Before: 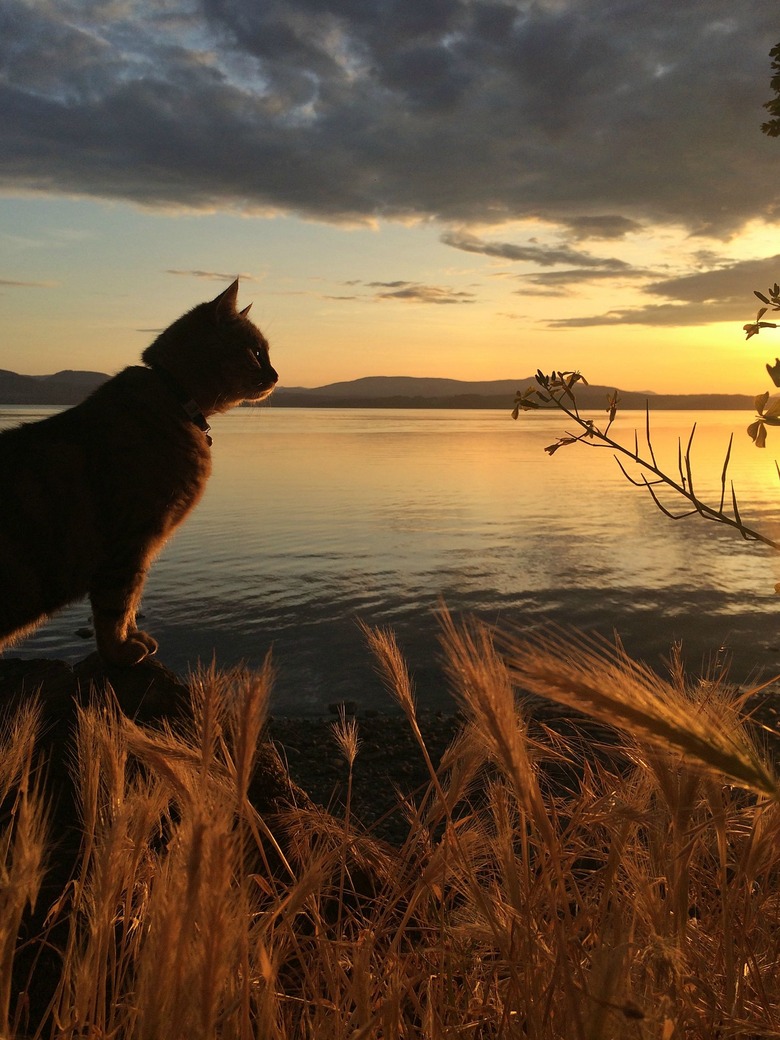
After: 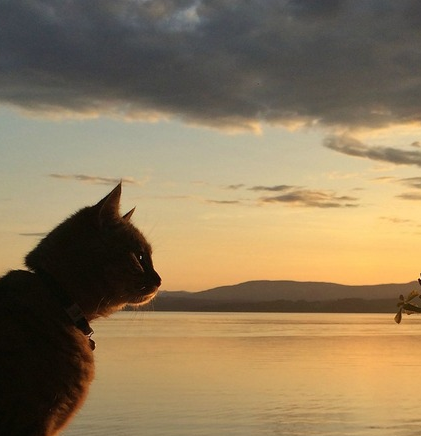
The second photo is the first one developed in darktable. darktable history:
crop: left 15.045%, top 9.234%, right 30.879%, bottom 48.759%
